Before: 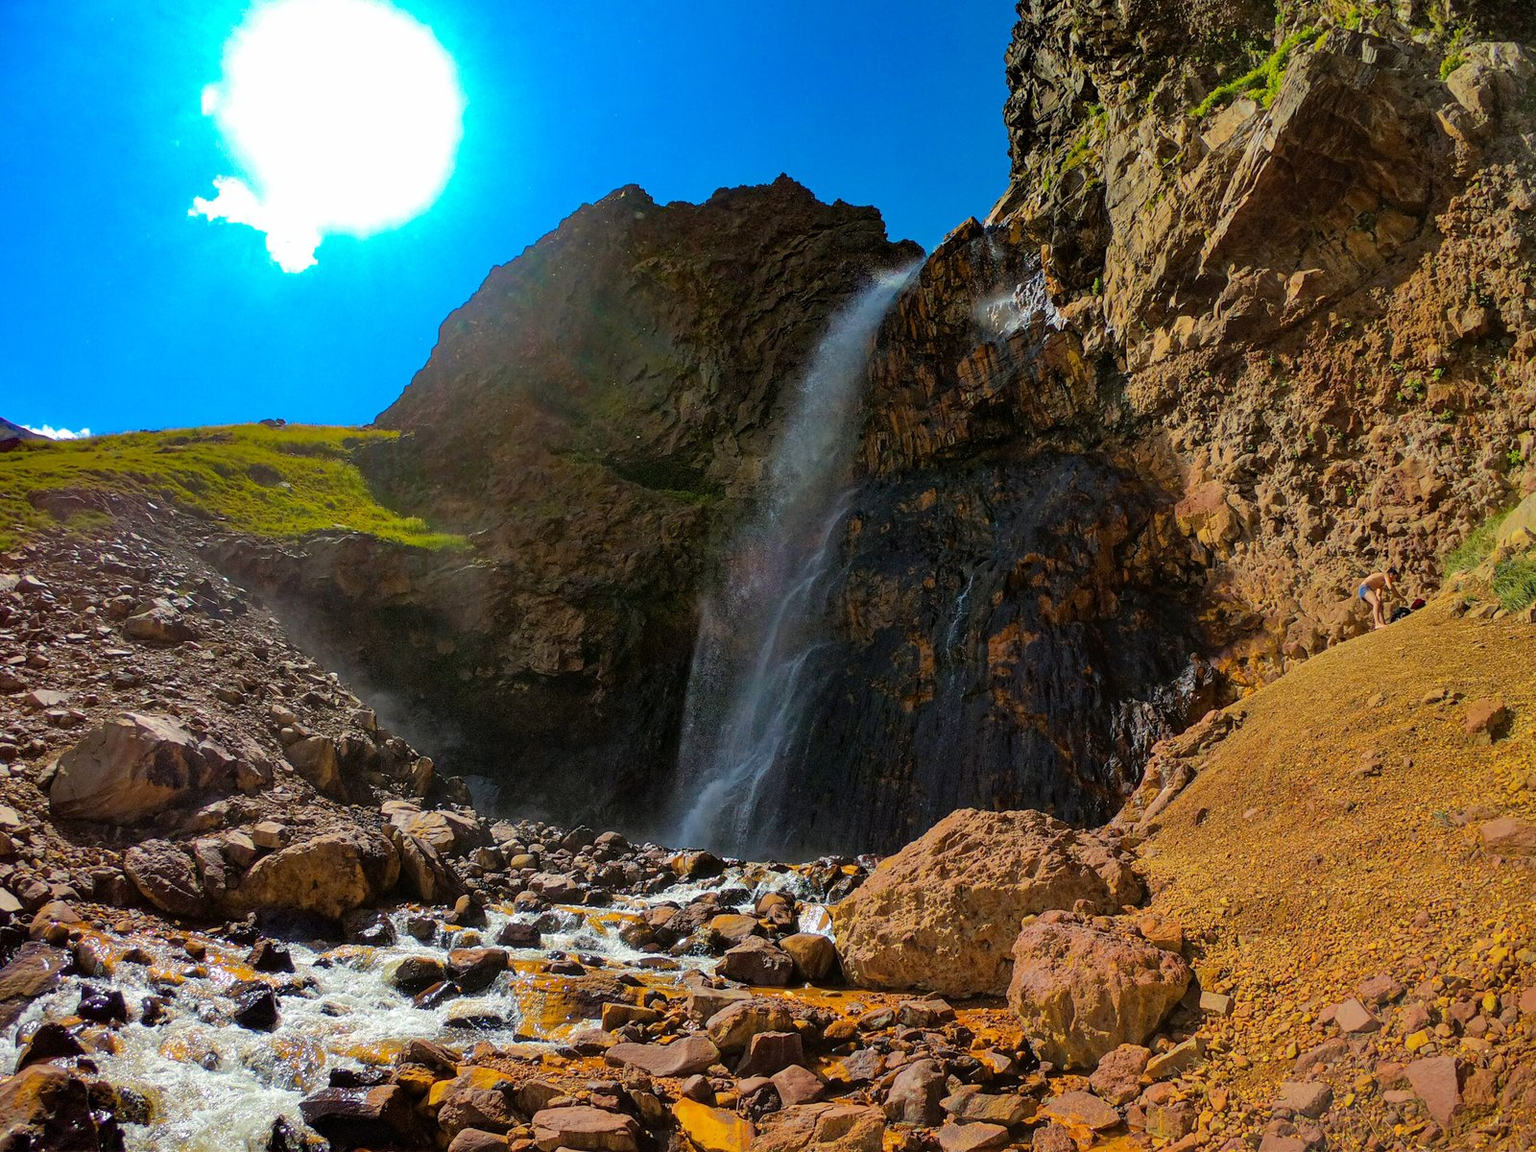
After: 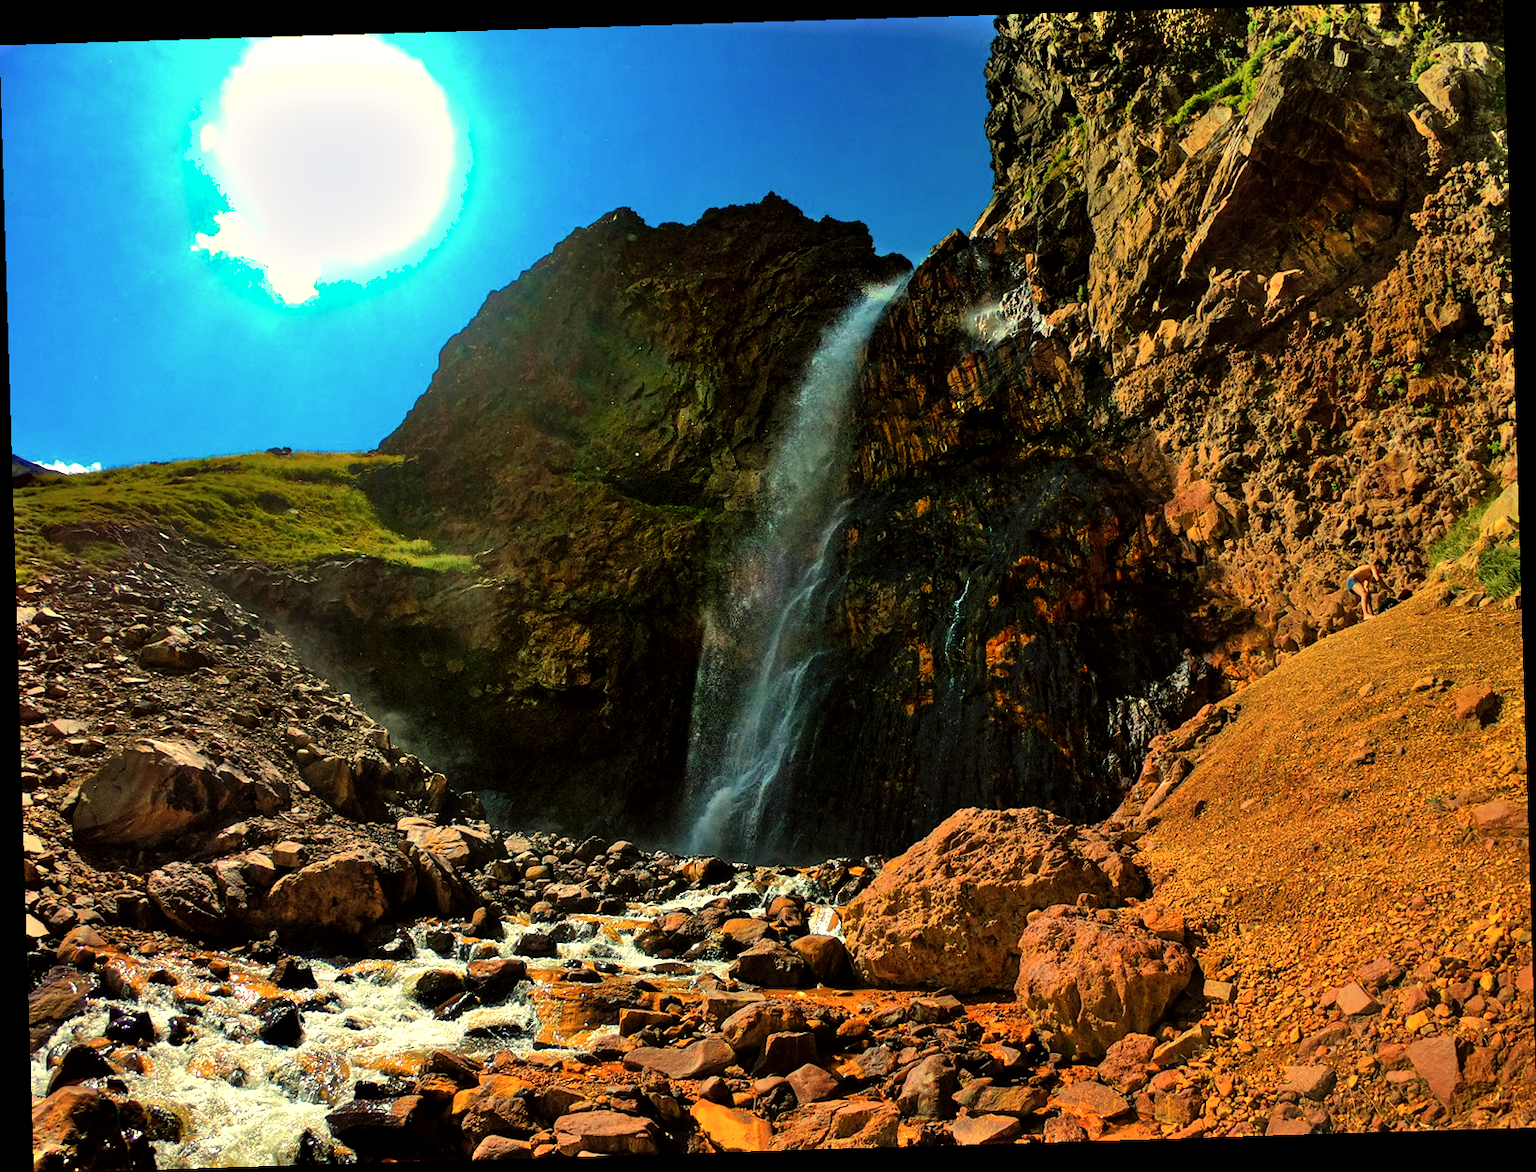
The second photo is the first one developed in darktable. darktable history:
rotate and perspective: rotation -1.75°, automatic cropping off
color balance: mode lift, gamma, gain (sRGB), lift [1.014, 0.966, 0.918, 0.87], gamma [0.86, 0.734, 0.918, 0.976], gain [1.063, 1.13, 1.063, 0.86]
shadows and highlights: radius 44.78, white point adjustment 6.64, compress 79.65%, highlights color adjustment 78.42%, soften with gaussian
